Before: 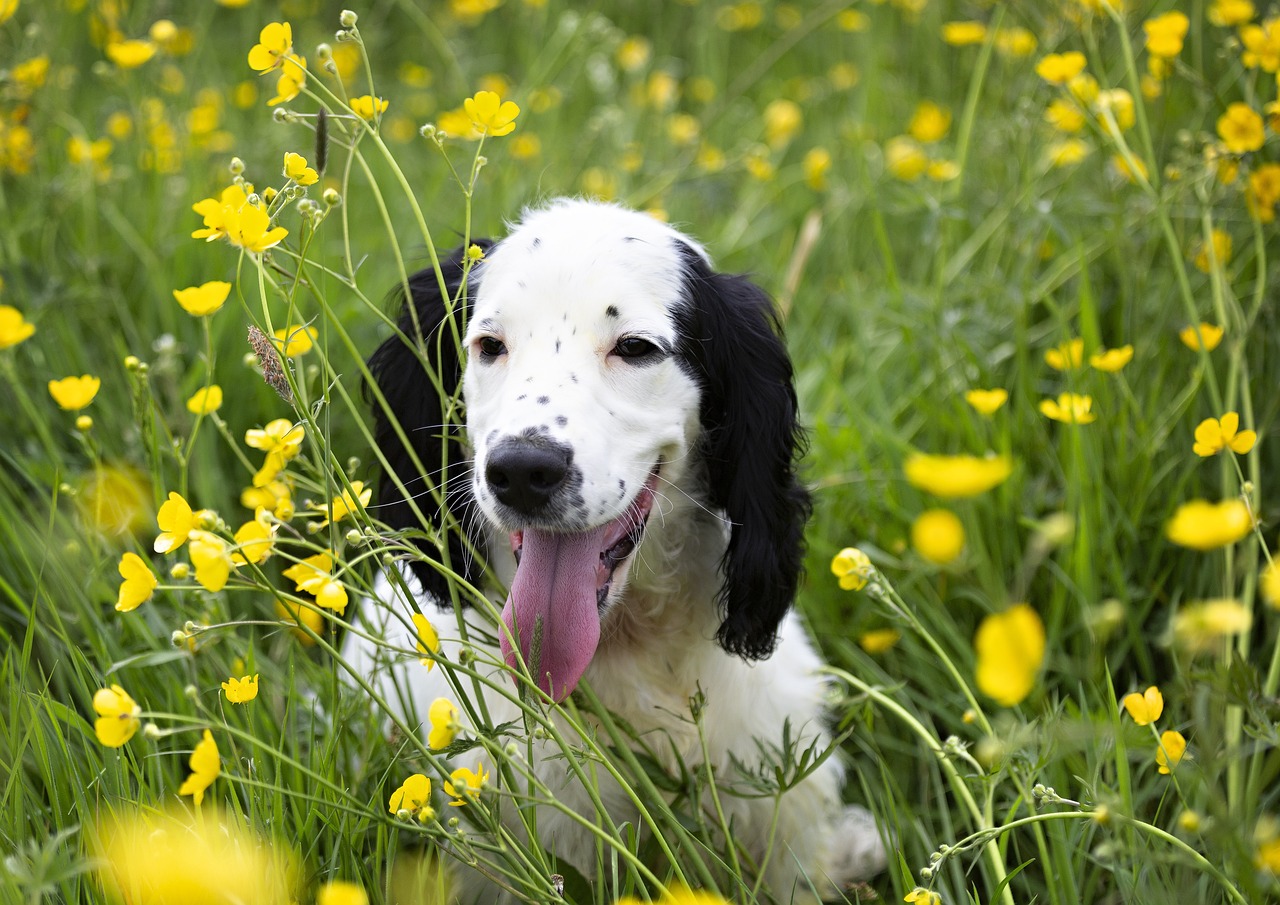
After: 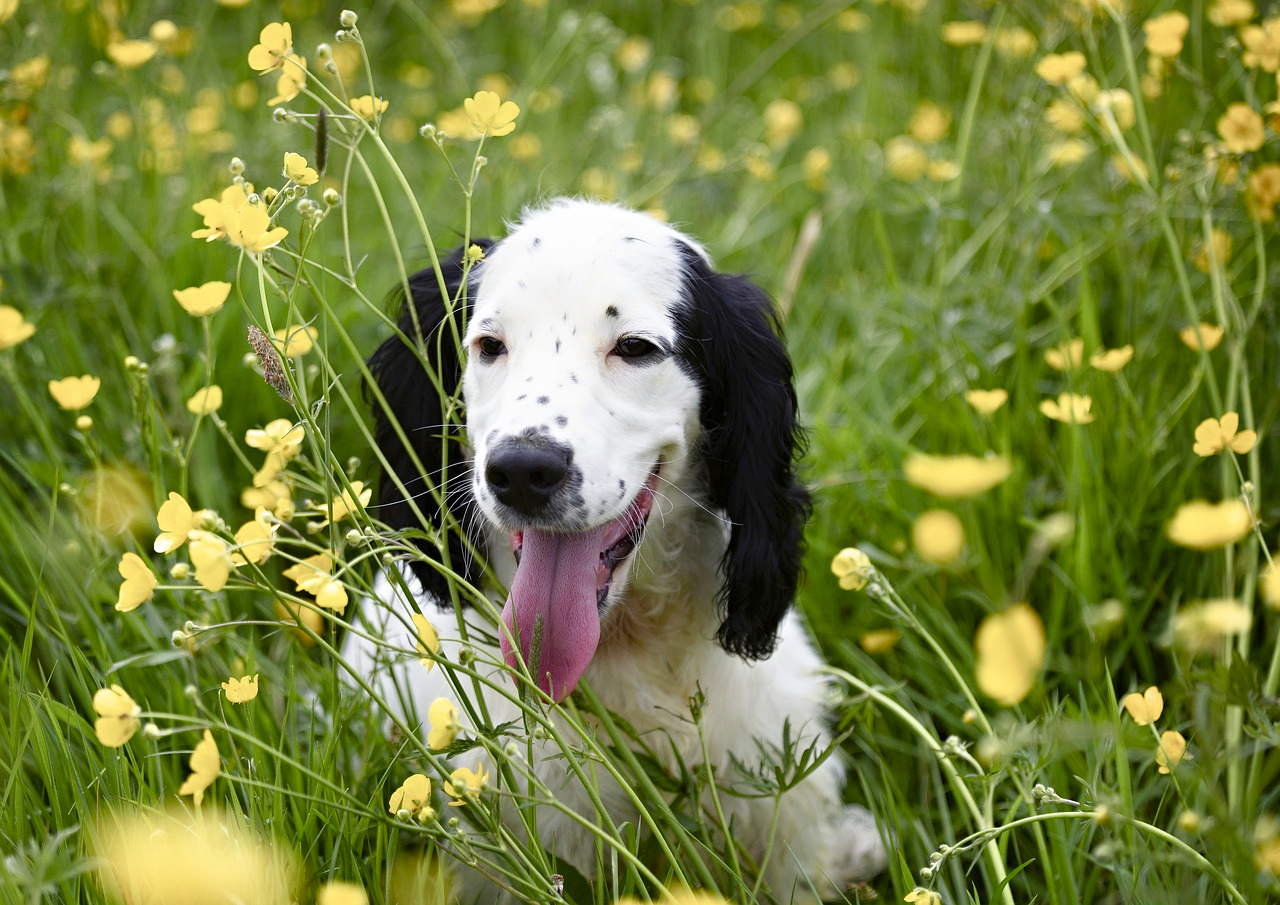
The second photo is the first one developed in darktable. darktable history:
tone equalizer: on, module defaults
color balance rgb: perceptual saturation grading › global saturation 20%, perceptual saturation grading › highlights -50%, perceptual saturation grading › shadows 30%
